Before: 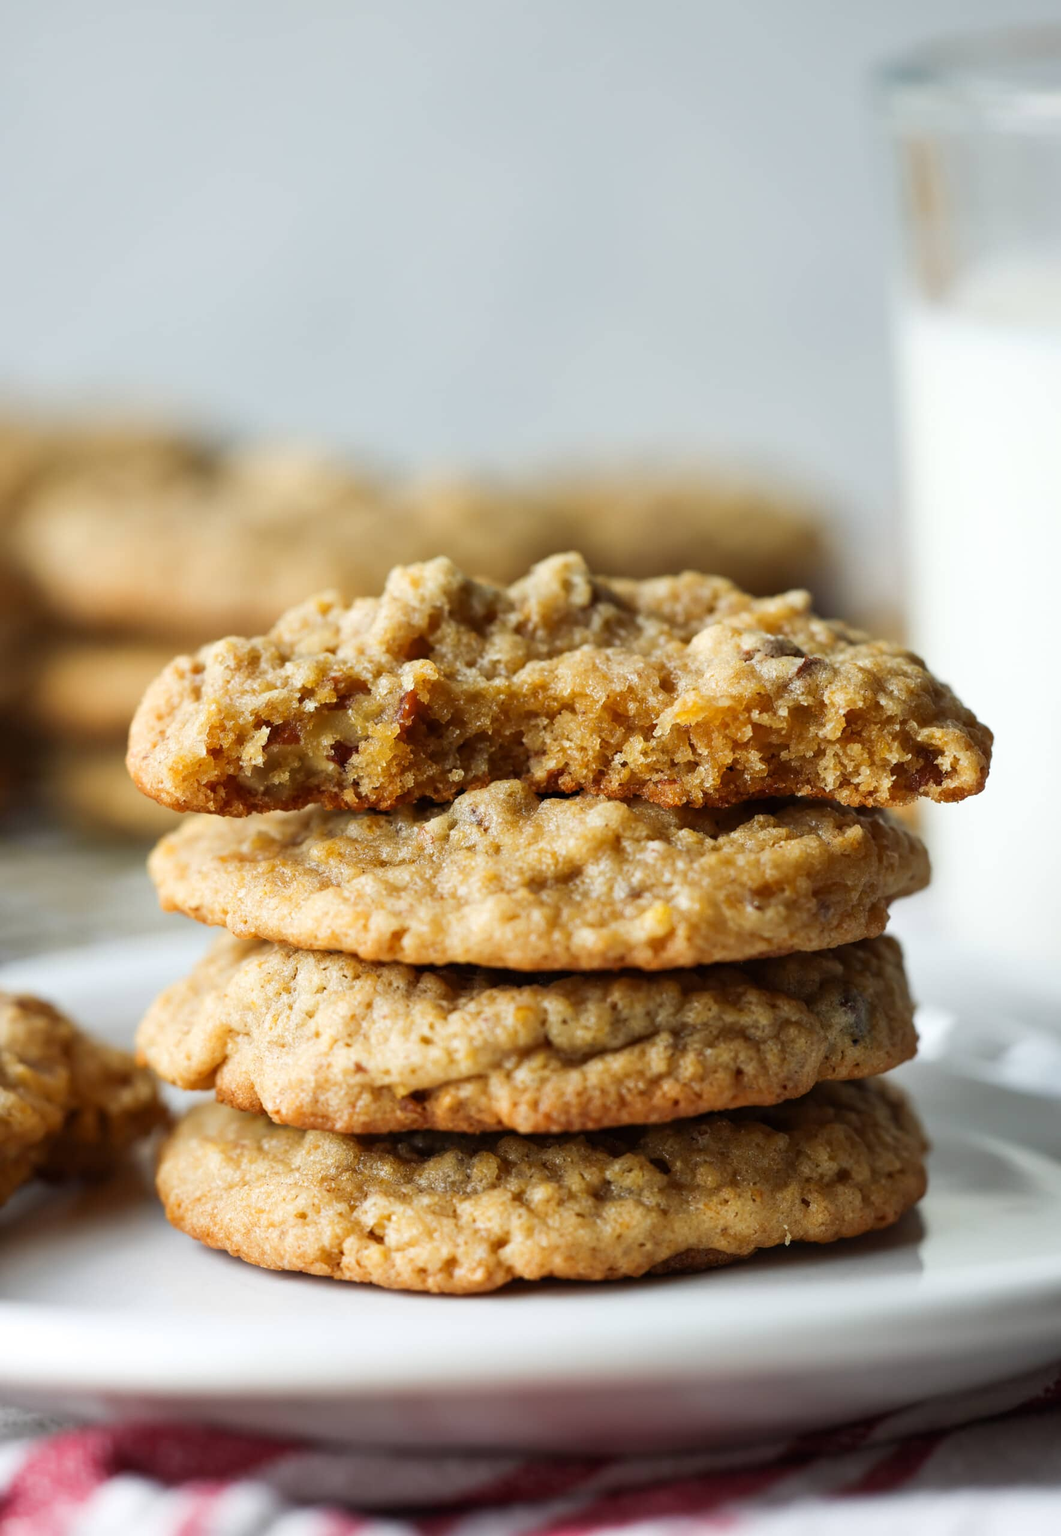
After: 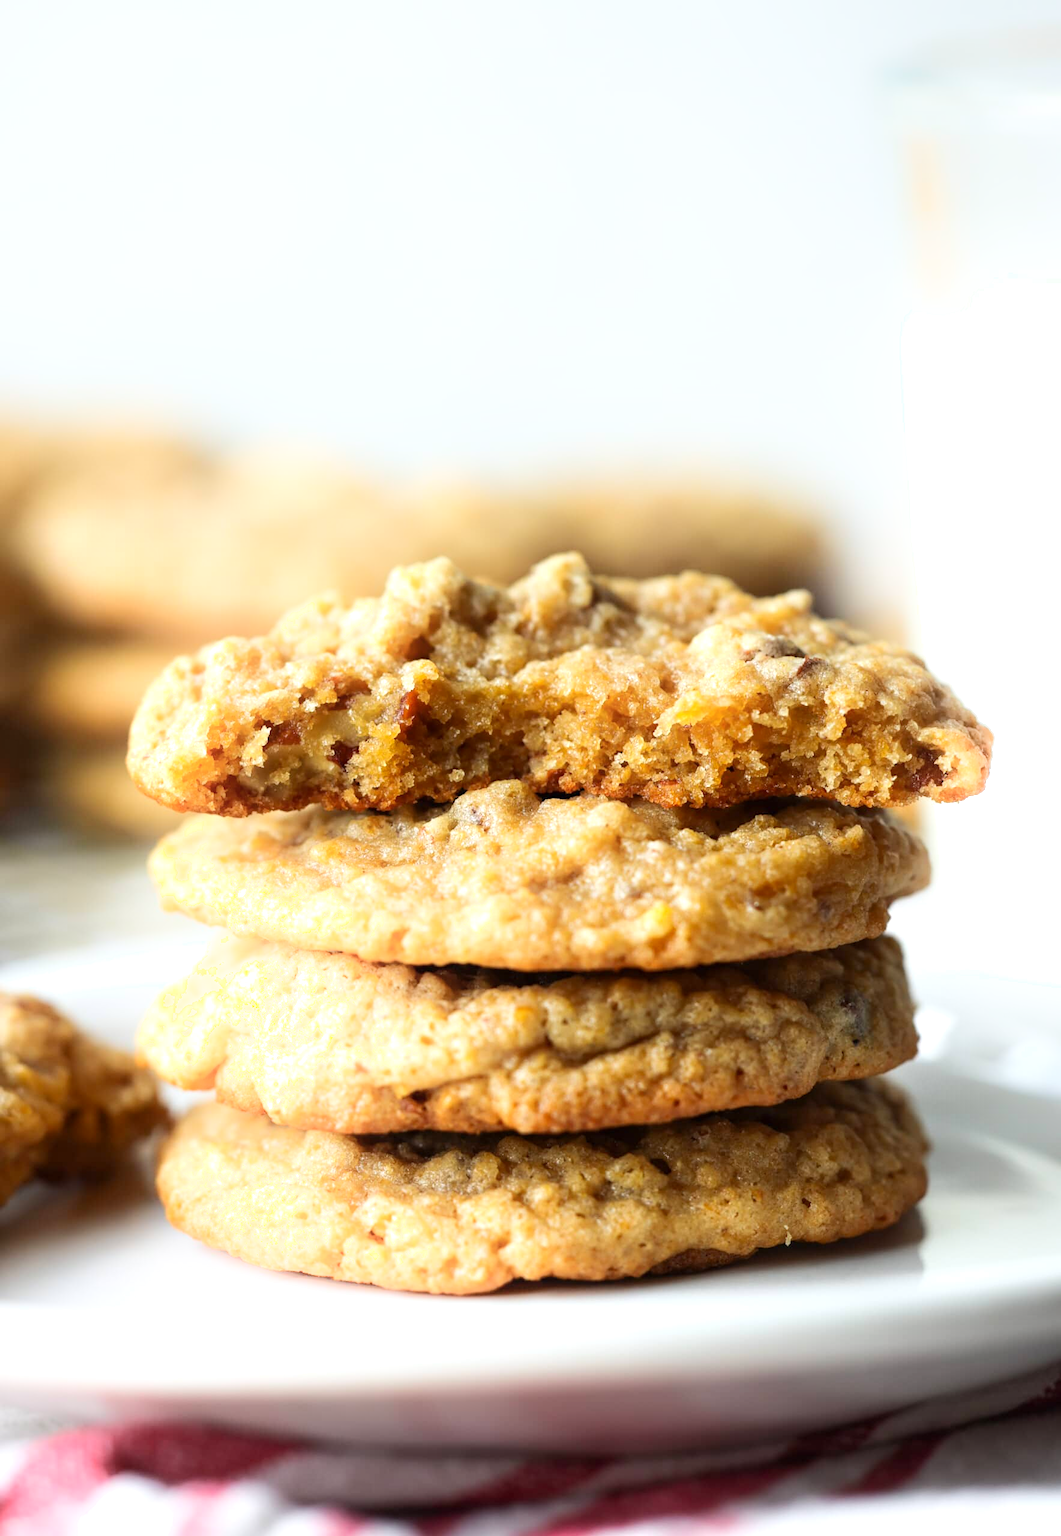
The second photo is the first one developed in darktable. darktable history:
shadows and highlights: highlights 69.61, soften with gaussian
contrast brightness saturation: contrast -0.018, brightness -0.01, saturation 0.036
exposure: black level correction 0.001, exposure 0.498 EV, compensate exposure bias true, compensate highlight preservation false
